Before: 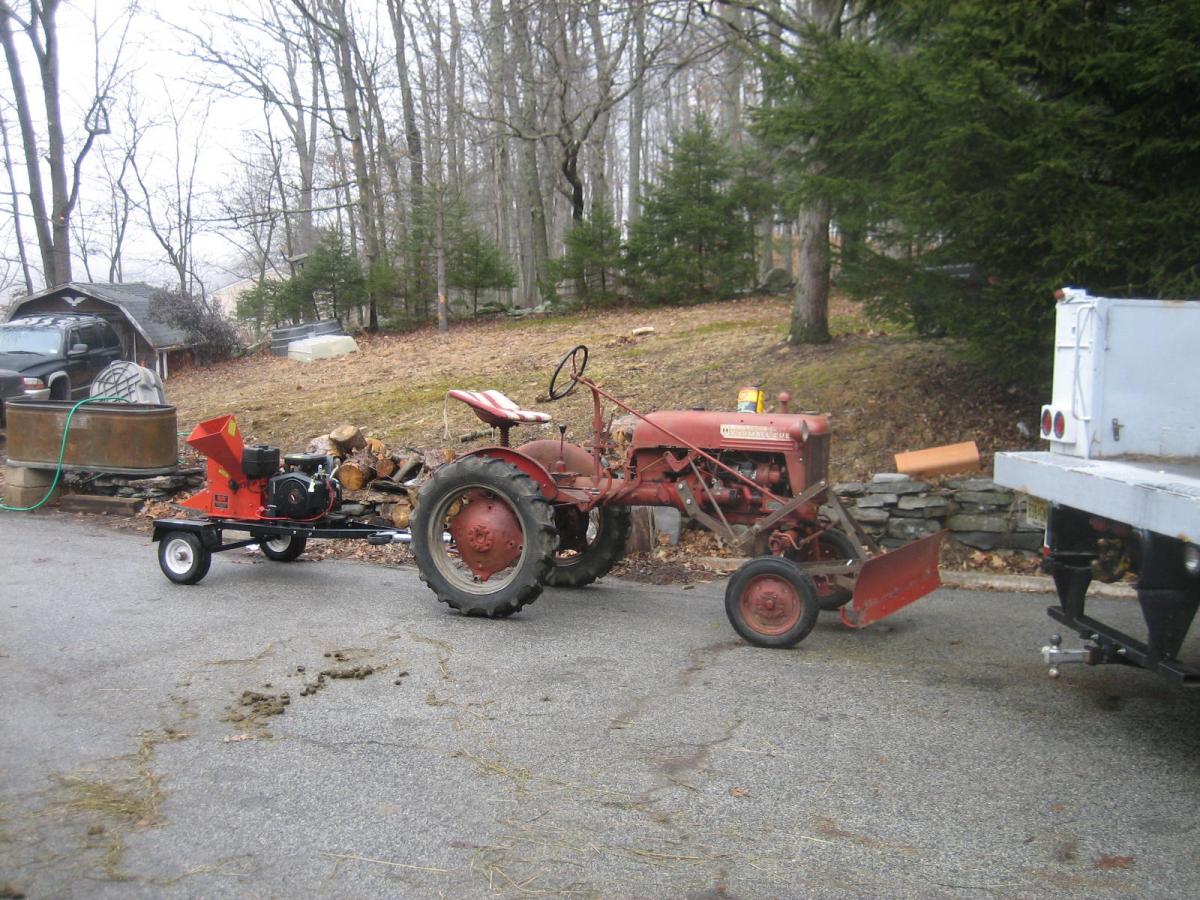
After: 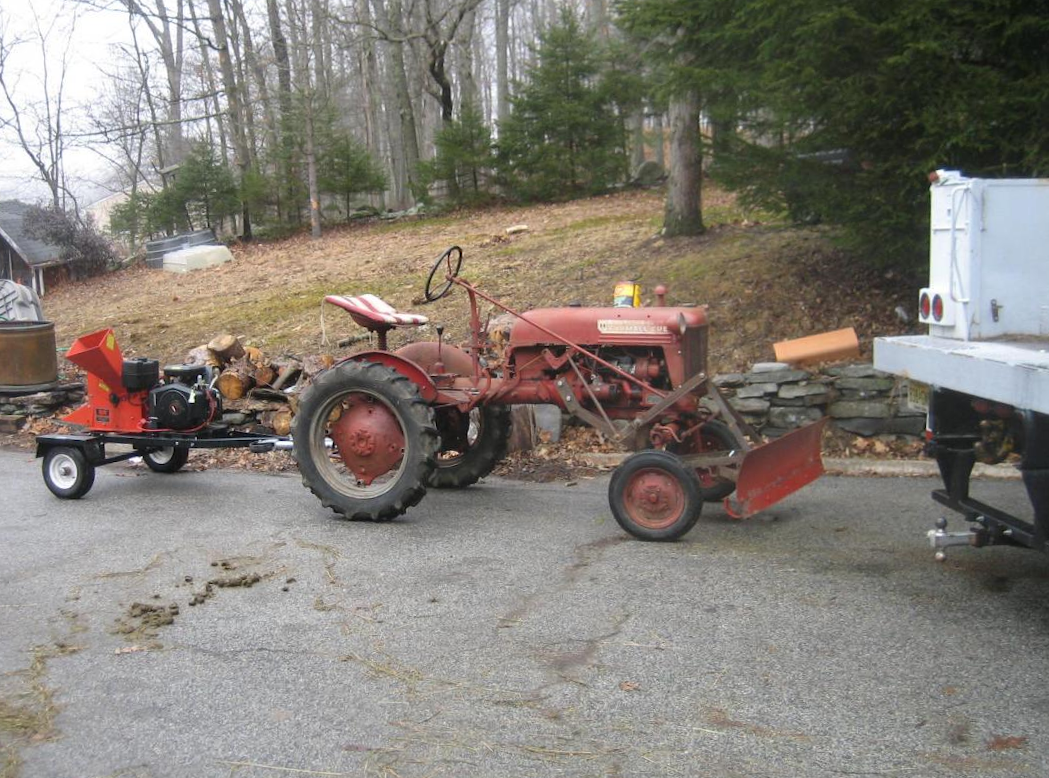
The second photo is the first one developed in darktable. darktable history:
crop and rotate: left 8.262%, top 9.226%
rotate and perspective: rotation -2.12°, lens shift (vertical) 0.009, lens shift (horizontal) -0.008, automatic cropping original format, crop left 0.036, crop right 0.964, crop top 0.05, crop bottom 0.959
